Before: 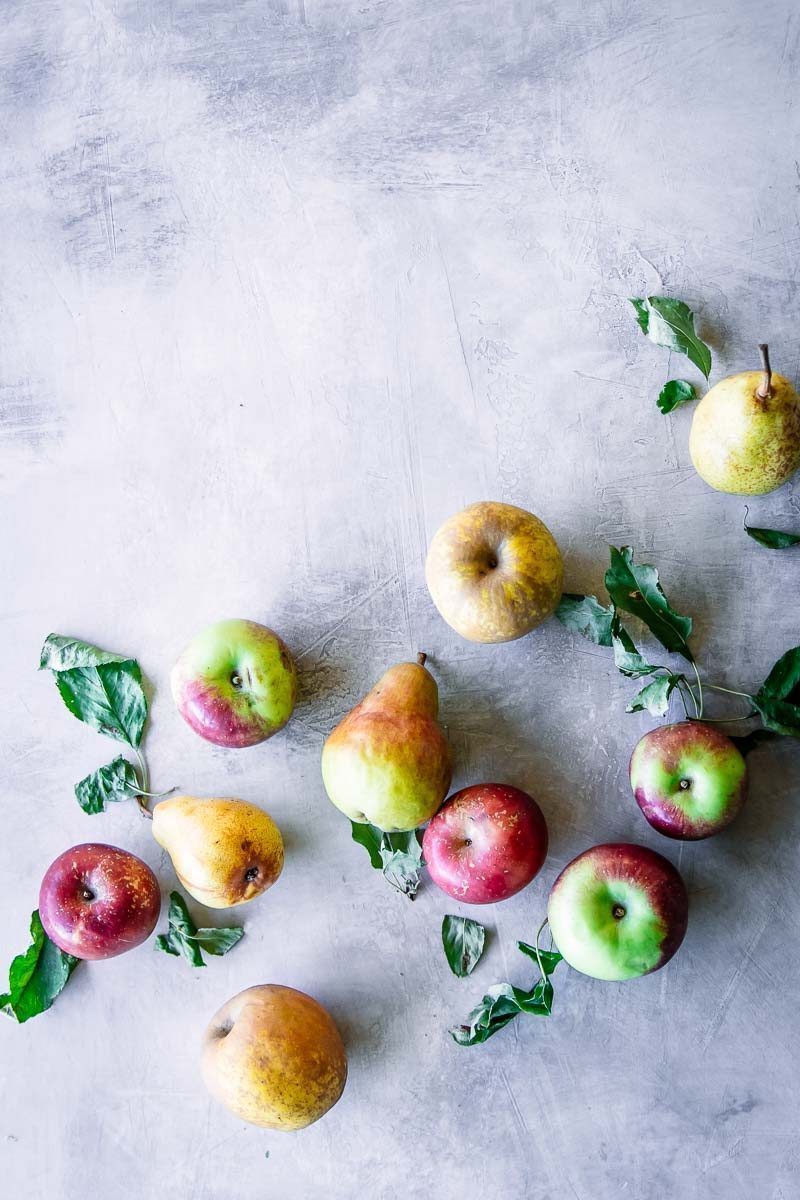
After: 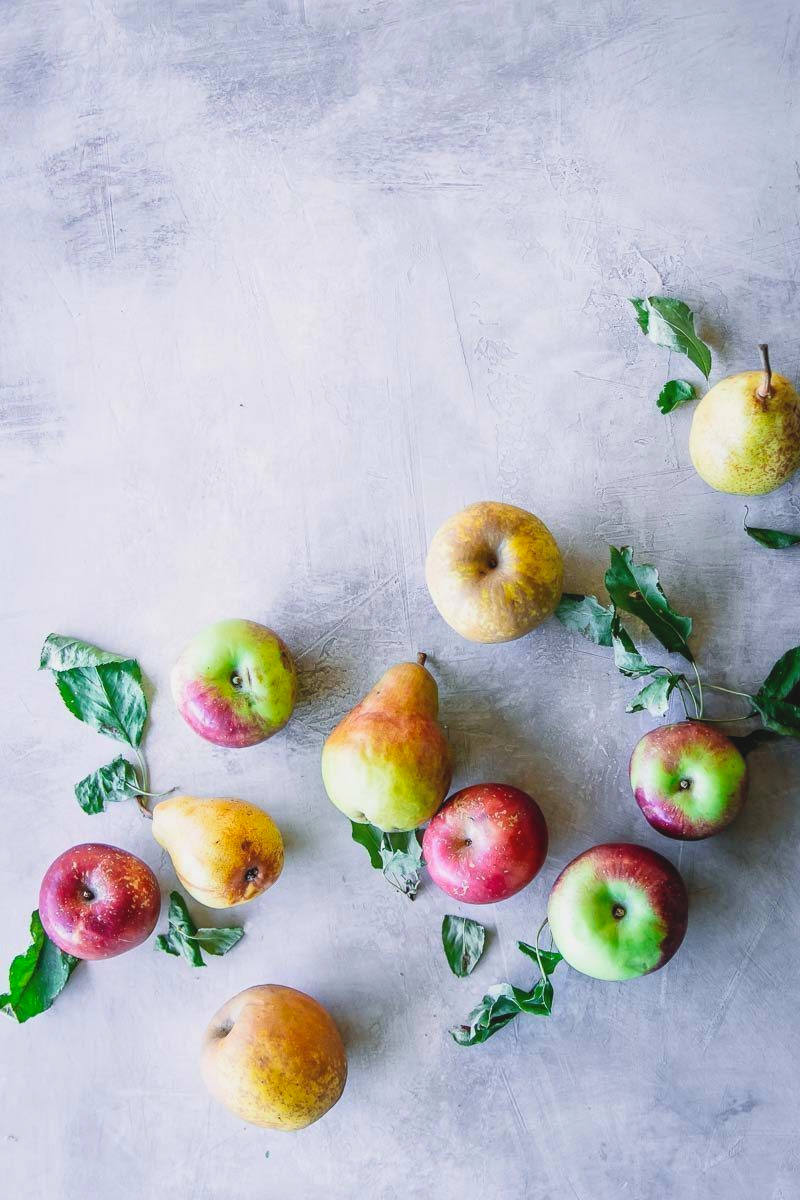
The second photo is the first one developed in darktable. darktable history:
contrast brightness saturation: contrast -0.1, brightness 0.046, saturation 0.08
